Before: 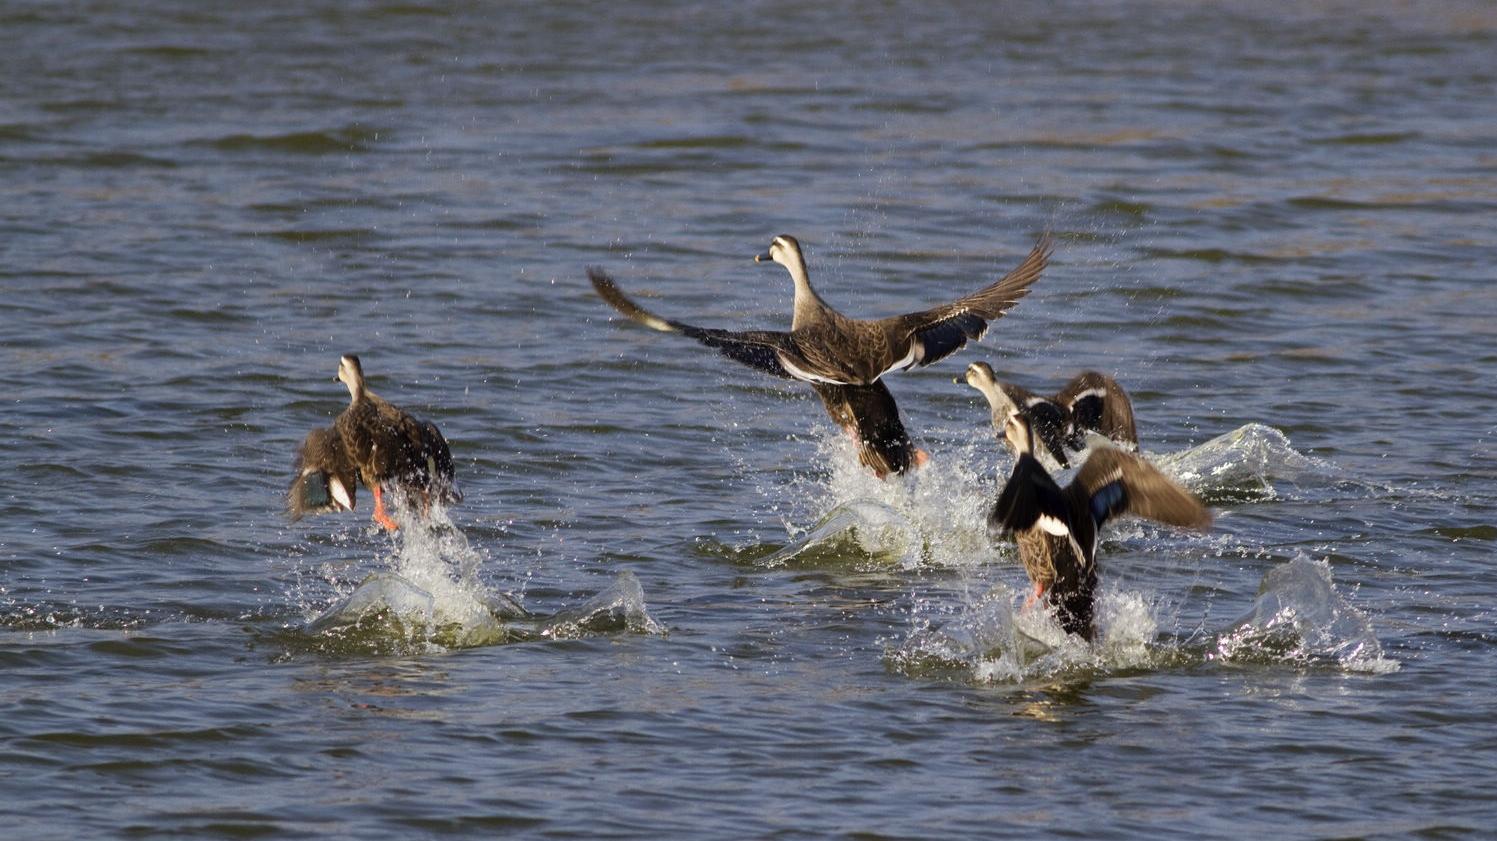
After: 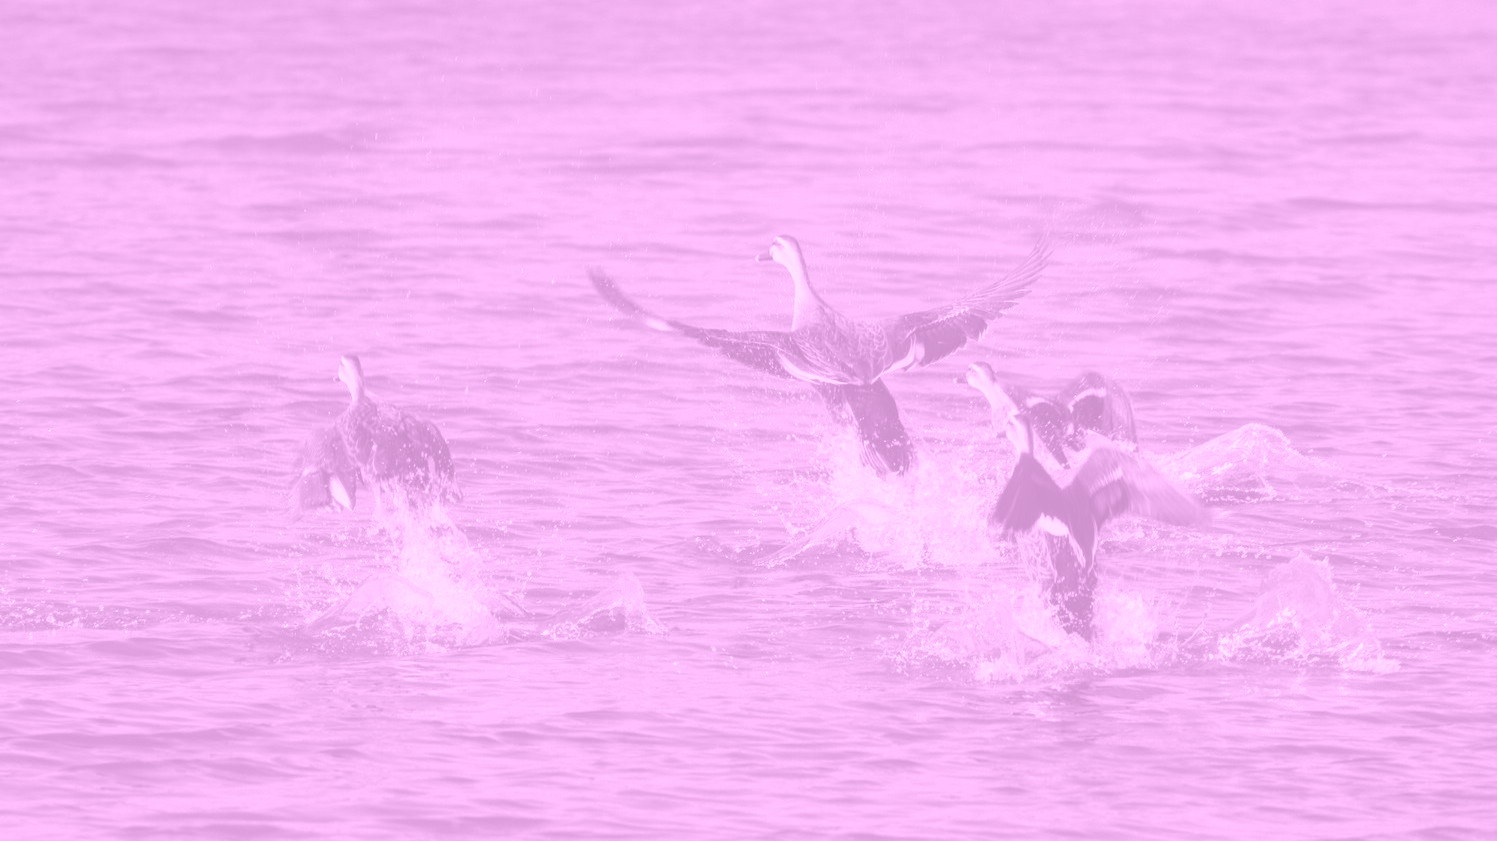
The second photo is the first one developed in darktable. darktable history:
colorize: hue 331.2°, saturation 75%, source mix 30.28%, lightness 70.52%, version 1
local contrast: on, module defaults
